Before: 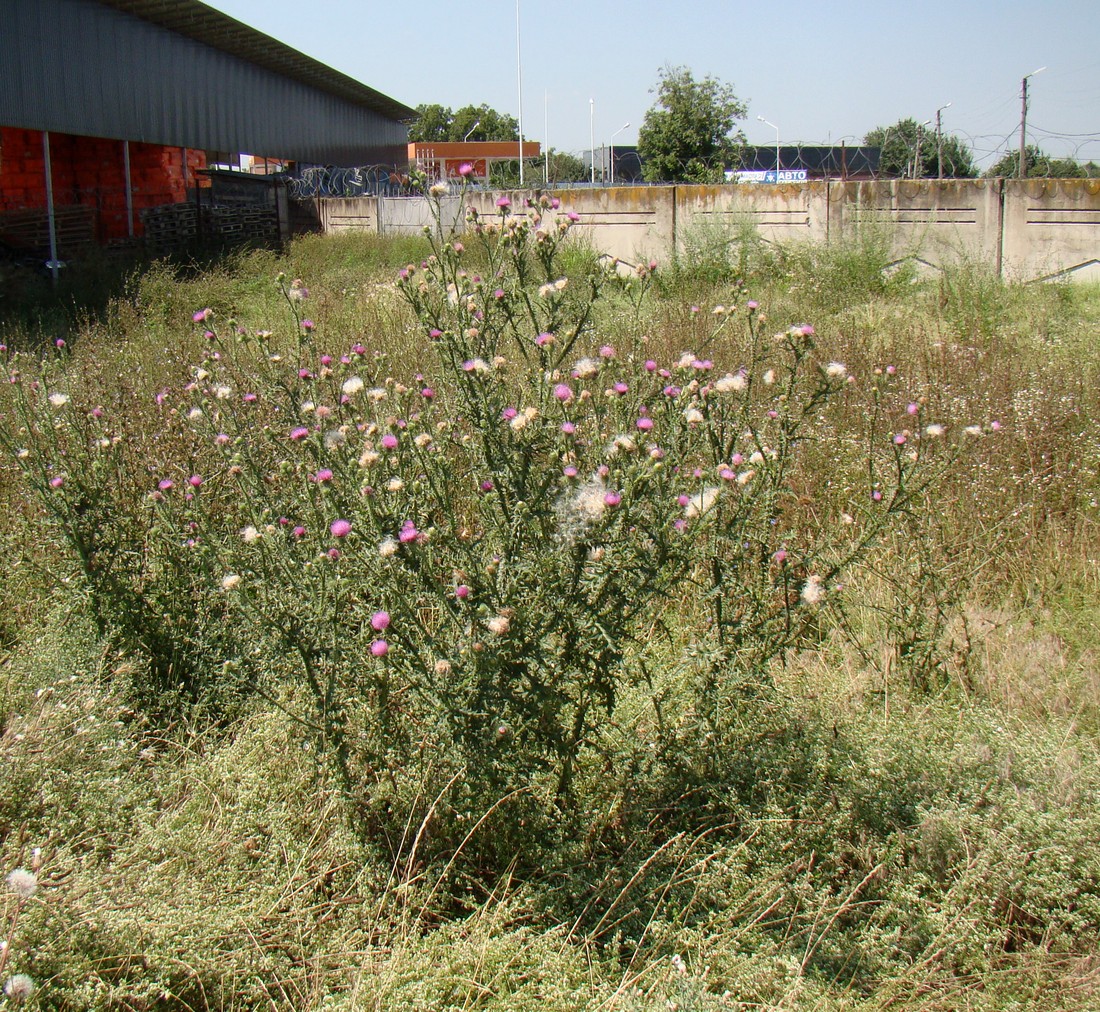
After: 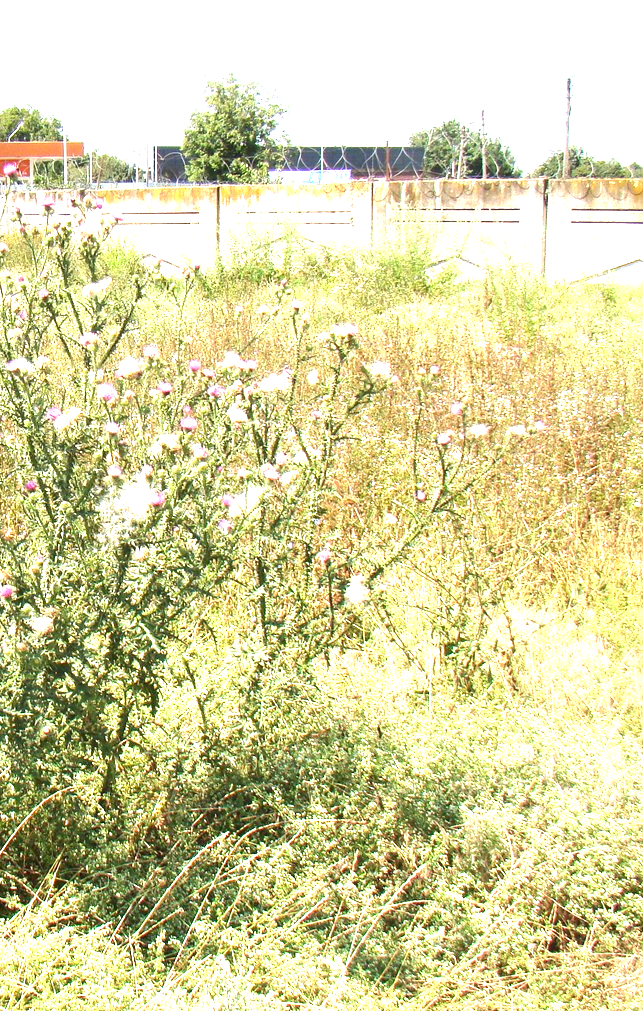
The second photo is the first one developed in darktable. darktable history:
crop: left 41.498%
exposure: black level correction 0, exposure 1.927 EV, compensate highlight preservation false
